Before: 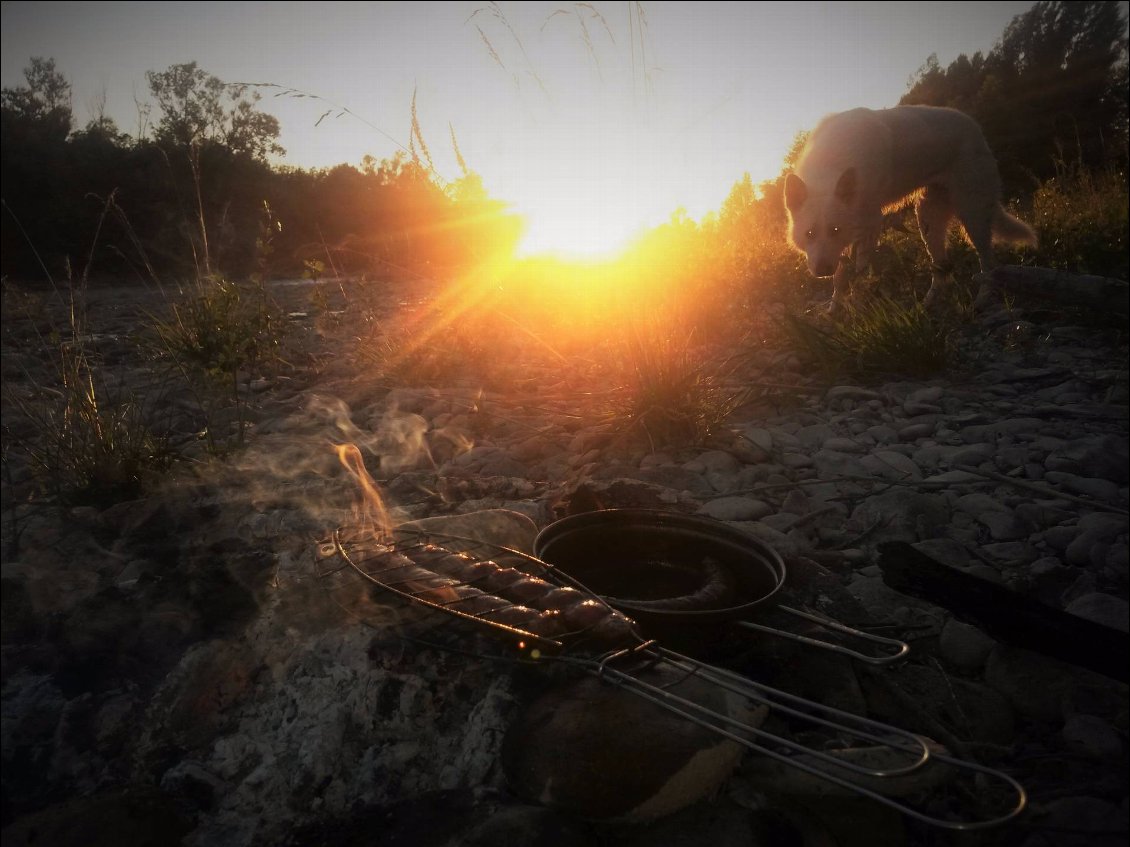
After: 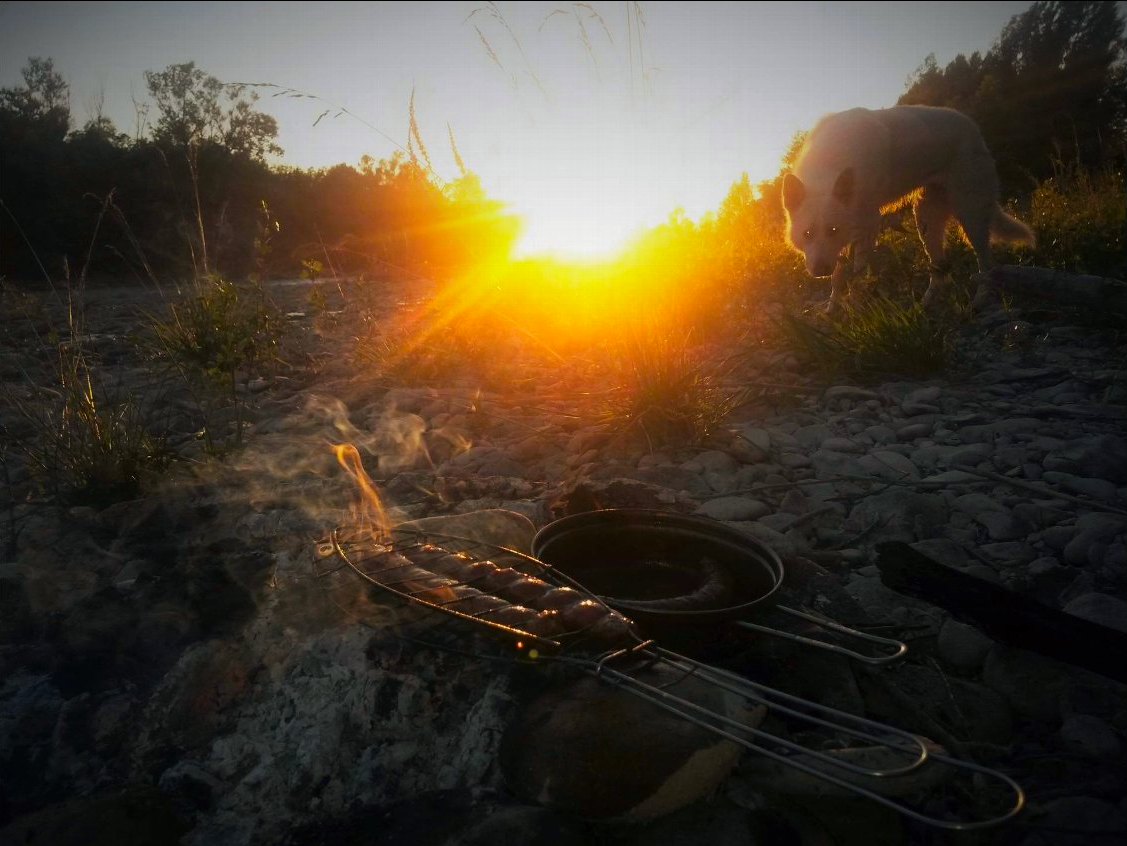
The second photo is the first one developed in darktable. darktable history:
color balance rgb: power › chroma 0.507%, power › hue 215.39°, perceptual saturation grading › global saturation 30.645%
crop and rotate: left 0.2%, bottom 0.004%
